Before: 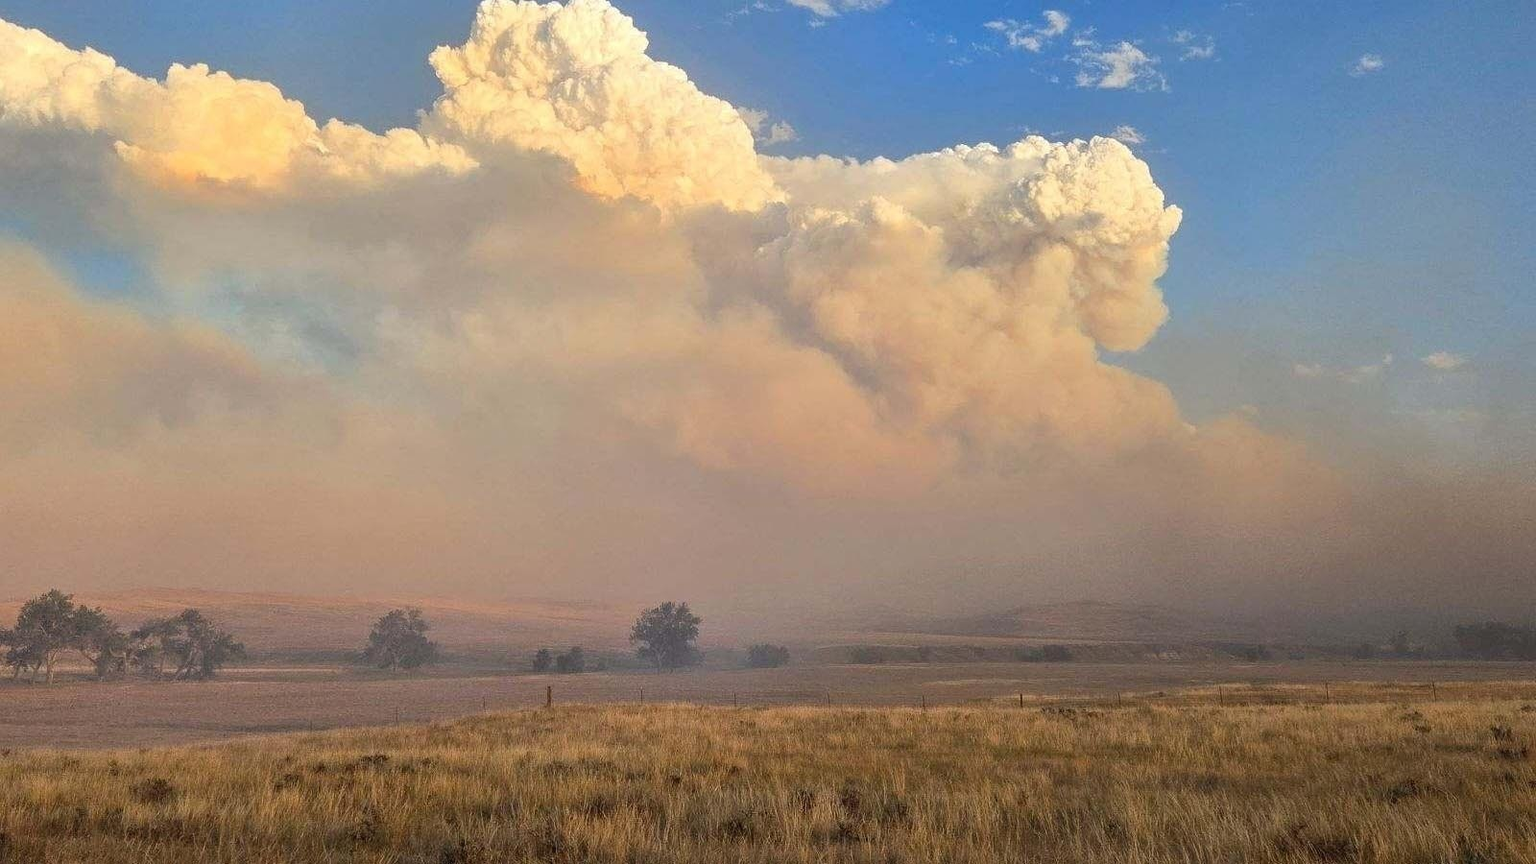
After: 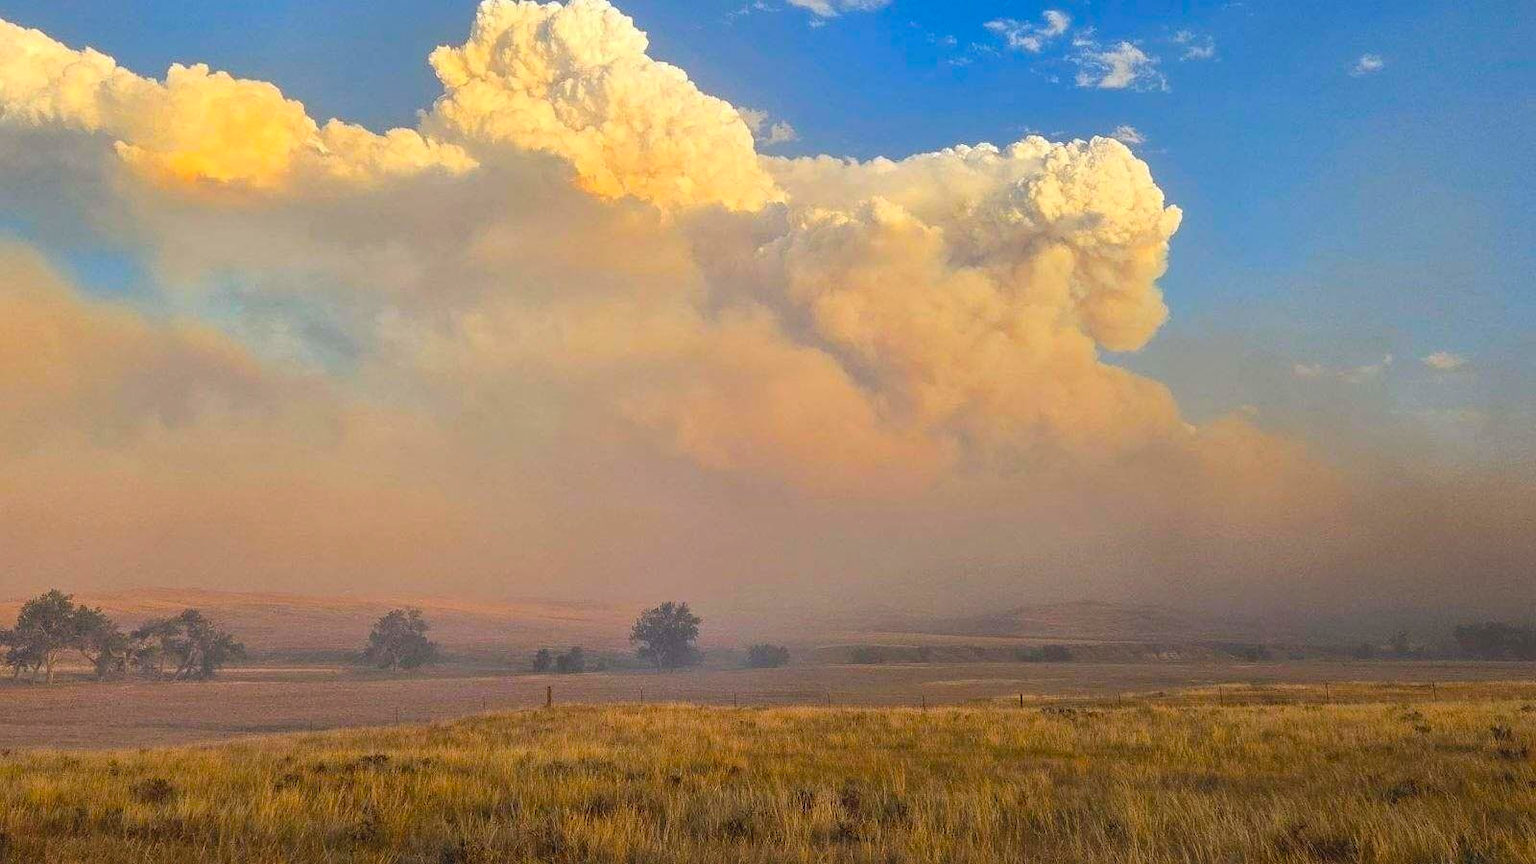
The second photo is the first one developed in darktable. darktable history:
color balance rgb: global offset › luminance 0.471%, perceptual saturation grading › global saturation 30.42%, global vibrance 20%
